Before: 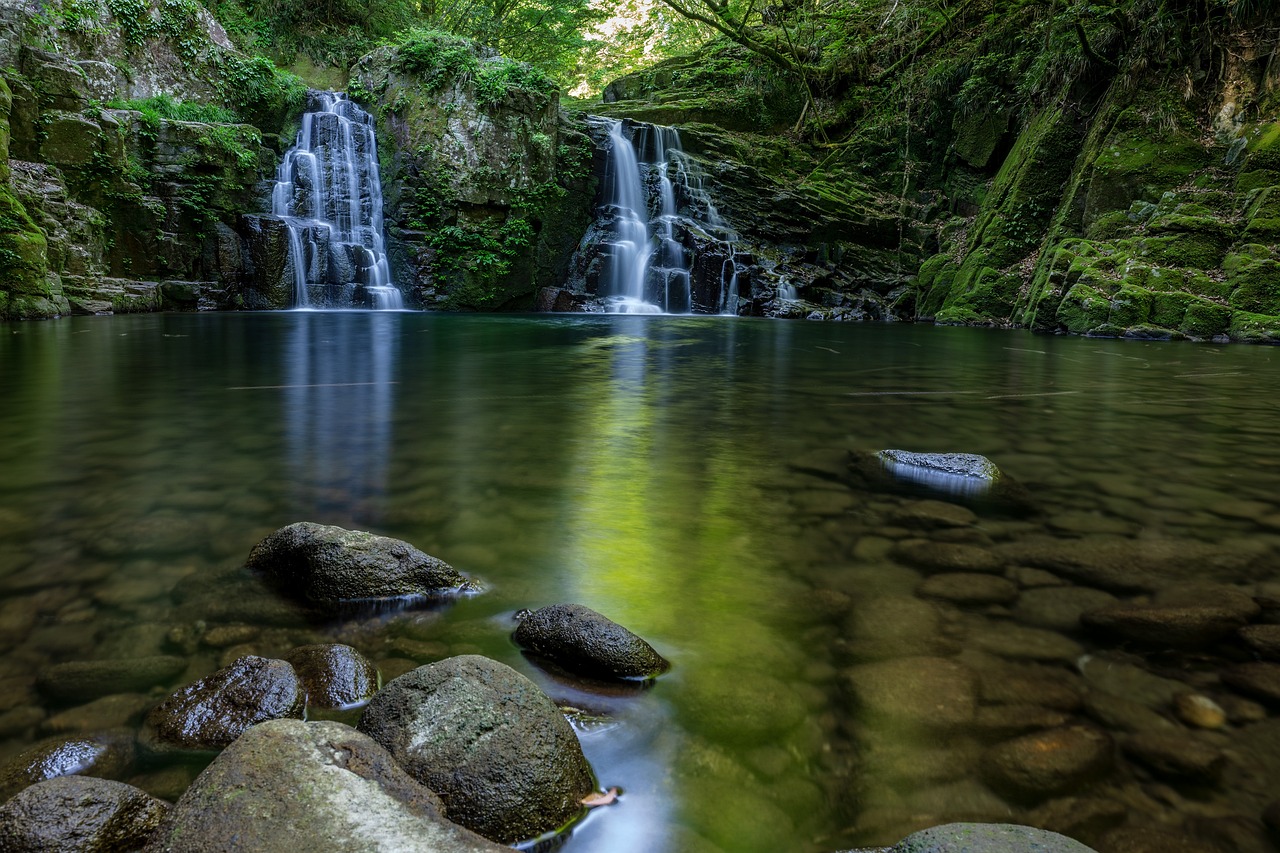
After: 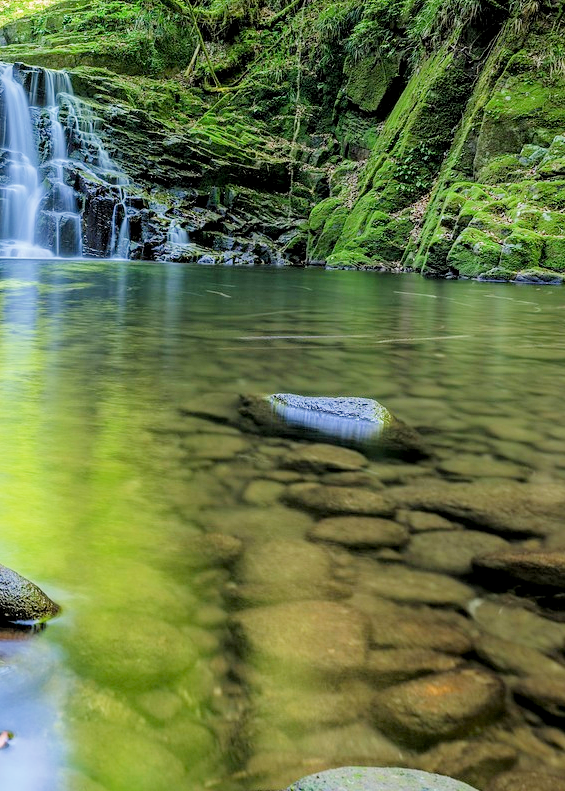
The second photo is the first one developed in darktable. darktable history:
filmic rgb: middle gray luminance 3.44%, black relative exposure -5.92 EV, white relative exposure 6.33 EV, threshold 6 EV, dynamic range scaling 22.4%, target black luminance 0%, hardness 2.33, latitude 45.85%, contrast 0.78, highlights saturation mix 100%, shadows ↔ highlights balance 0.033%, add noise in highlights 0, preserve chrominance max RGB, color science v3 (2019), use custom middle-gray values true, iterations of high-quality reconstruction 0, contrast in highlights soft, enable highlight reconstruction true
crop: left 47.628%, top 6.643%, right 7.874%
local contrast: highlights 100%, shadows 100%, detail 120%, midtone range 0.2
